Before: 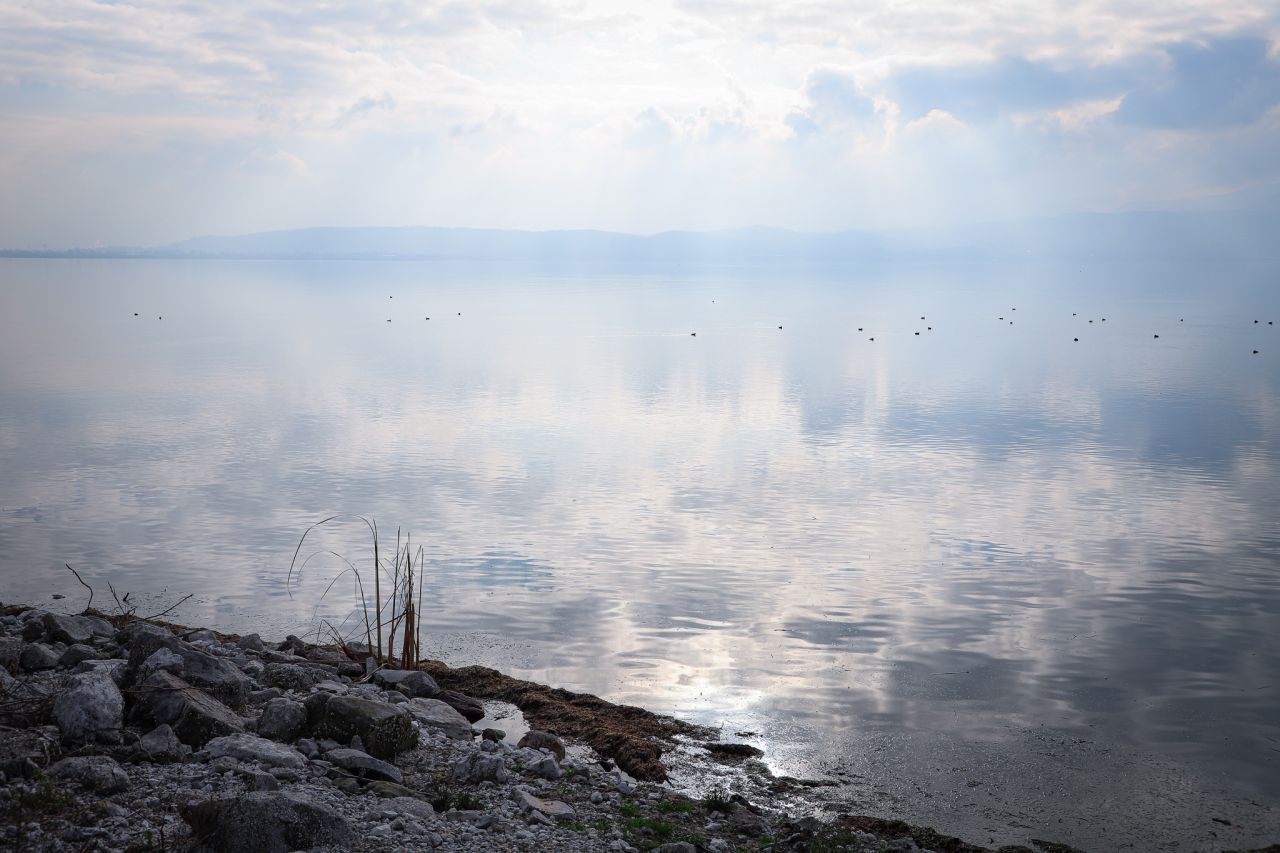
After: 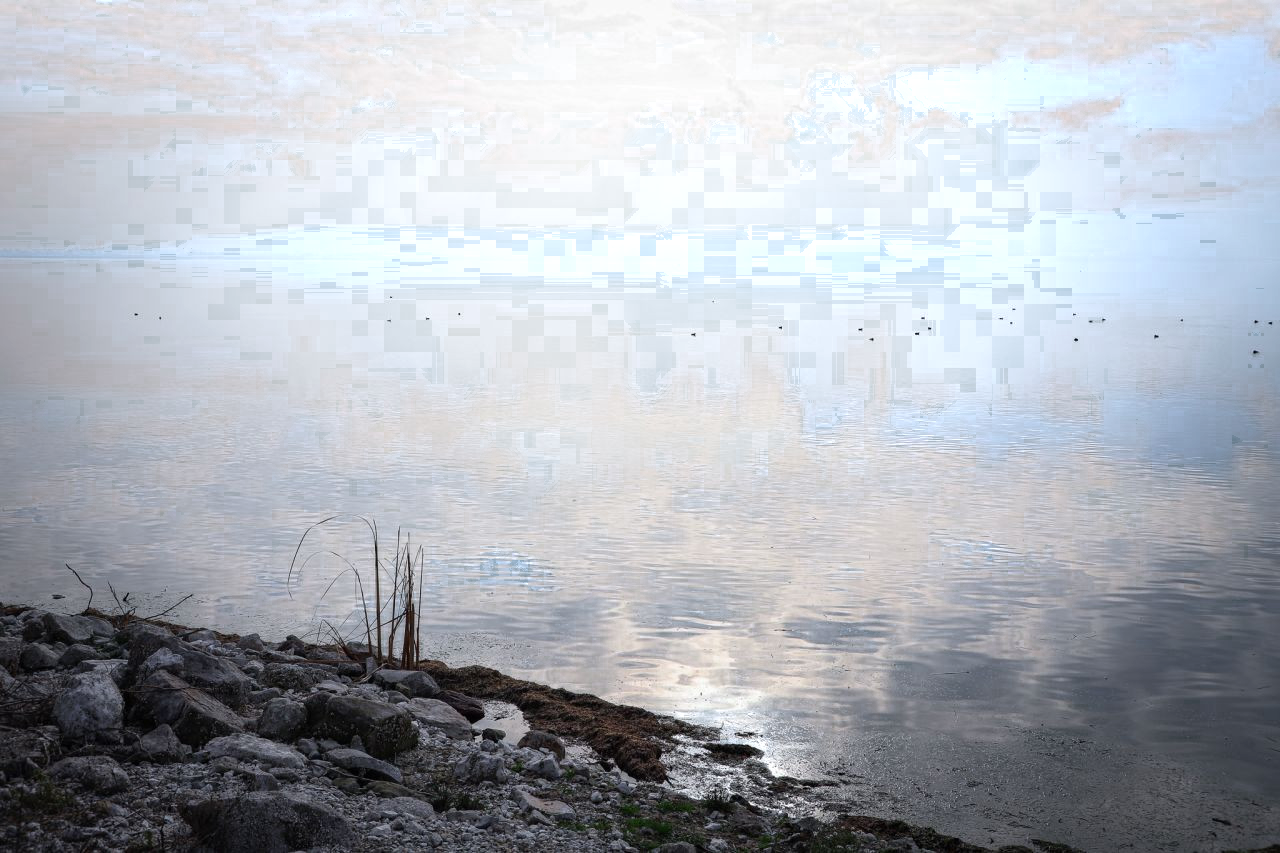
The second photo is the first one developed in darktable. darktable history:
color zones: curves: ch0 [(0.203, 0.433) (0.607, 0.517) (0.697, 0.696) (0.705, 0.897)]
